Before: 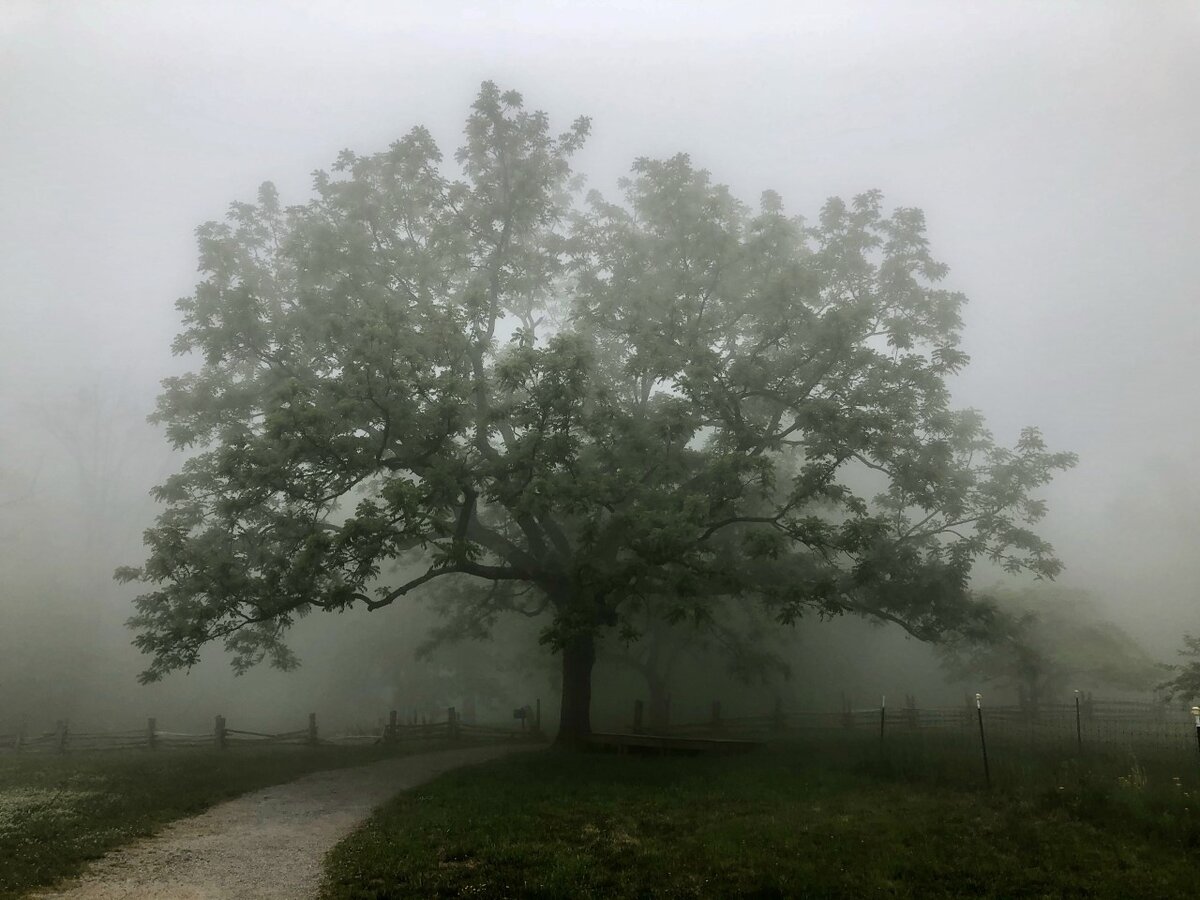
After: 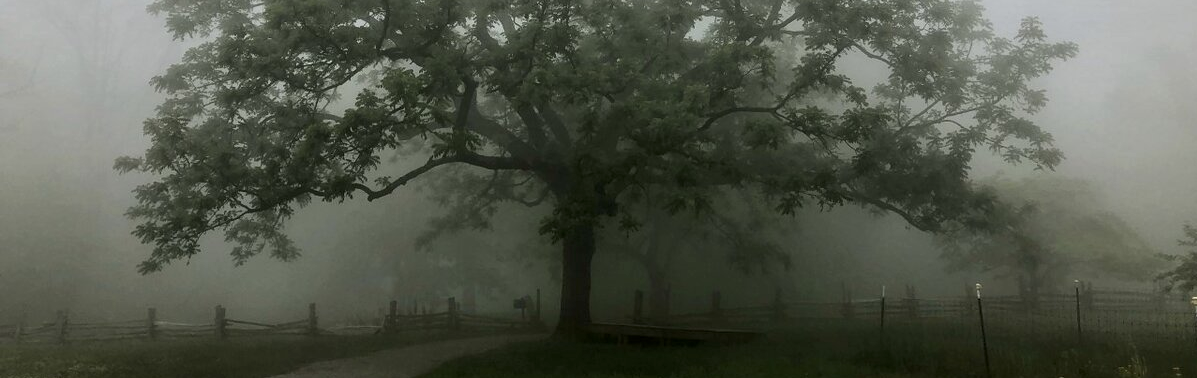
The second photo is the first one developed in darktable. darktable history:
local contrast: highlights 106%, shadows 102%, detail 119%, midtone range 0.2
crop: top 45.564%, bottom 12.167%
exposure: exposure -0.002 EV, compensate exposure bias true, compensate highlight preservation false
